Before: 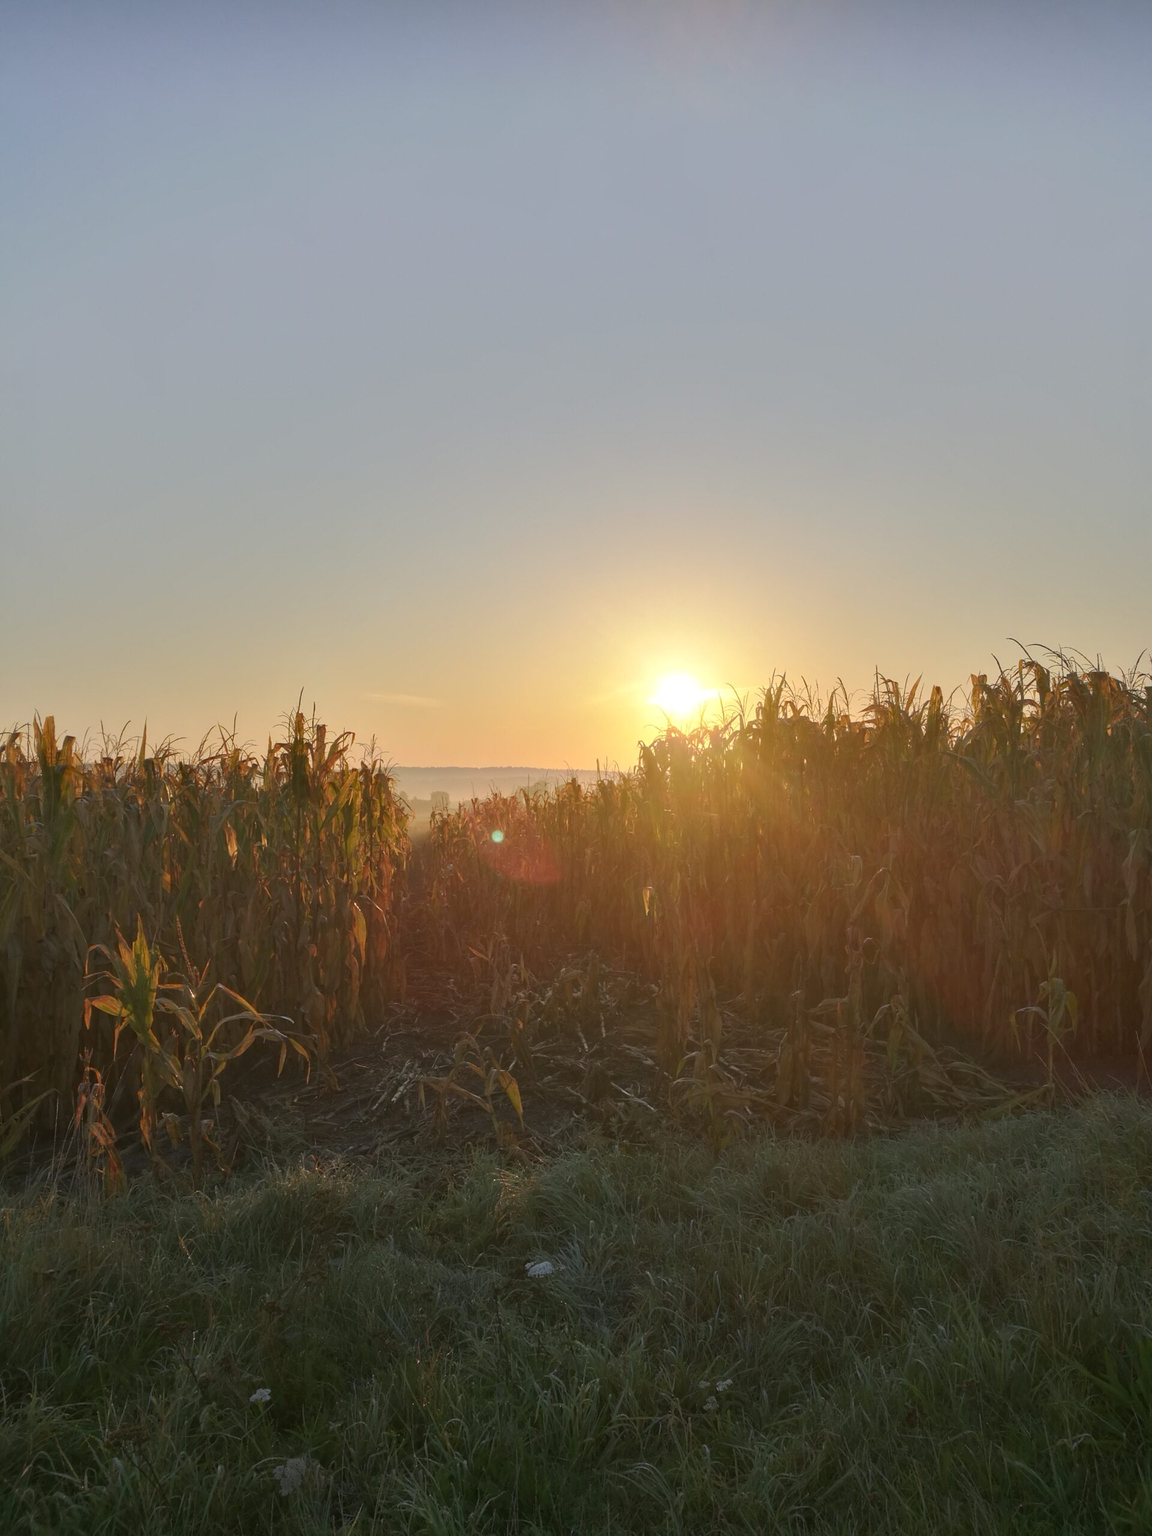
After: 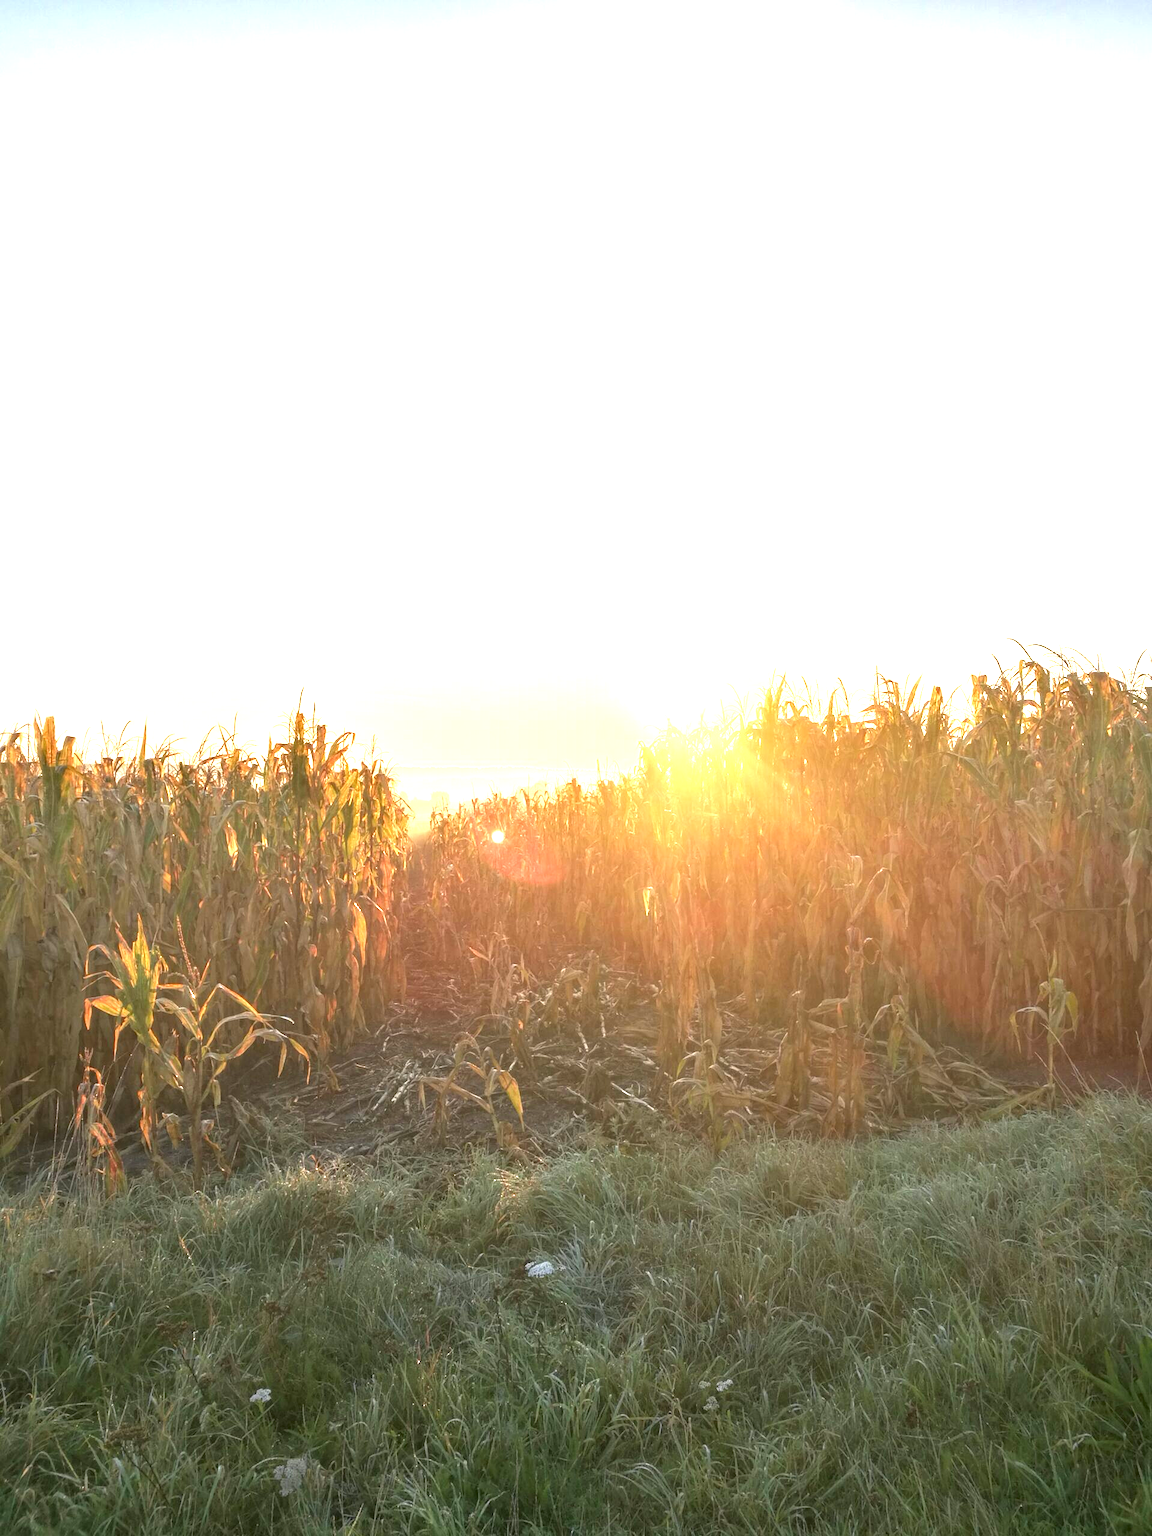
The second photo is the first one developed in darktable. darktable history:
local contrast: detail 130%
exposure: exposure 1.991 EV, compensate highlight preservation false
